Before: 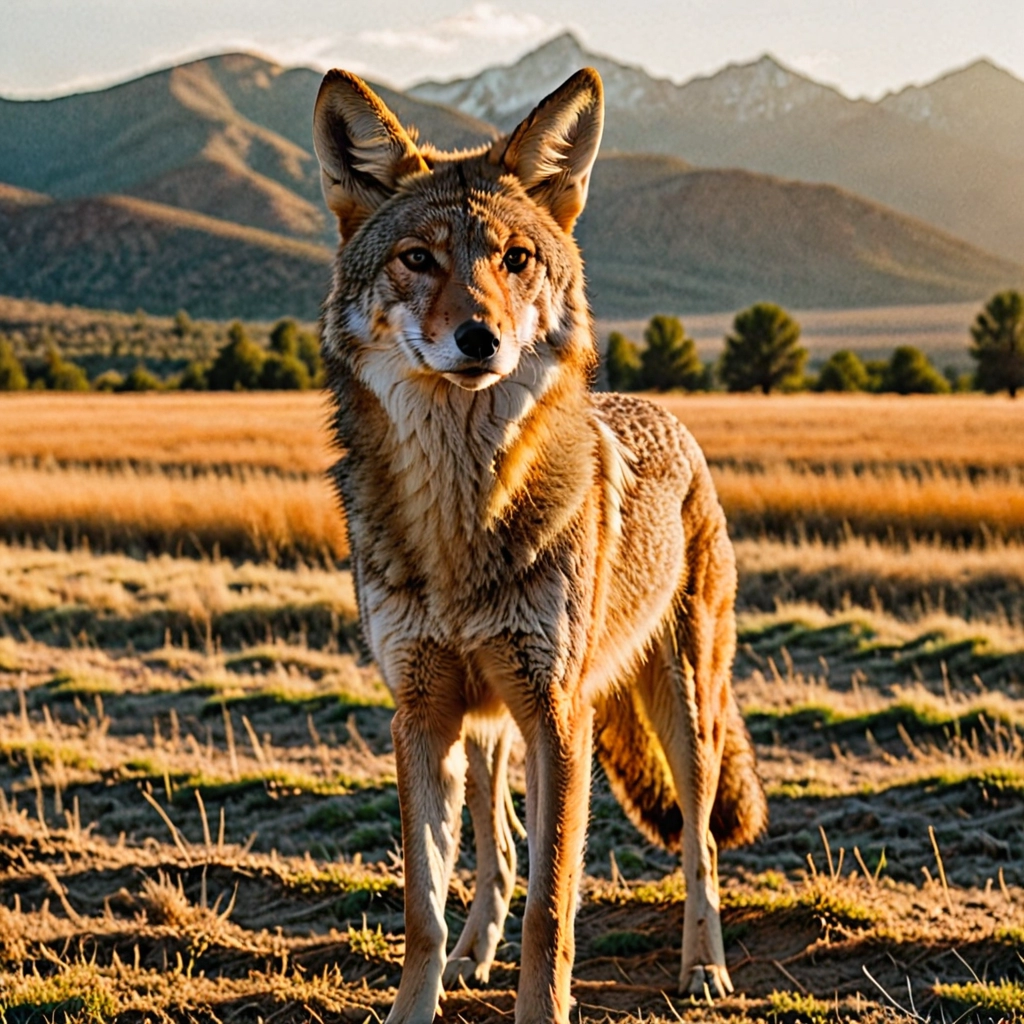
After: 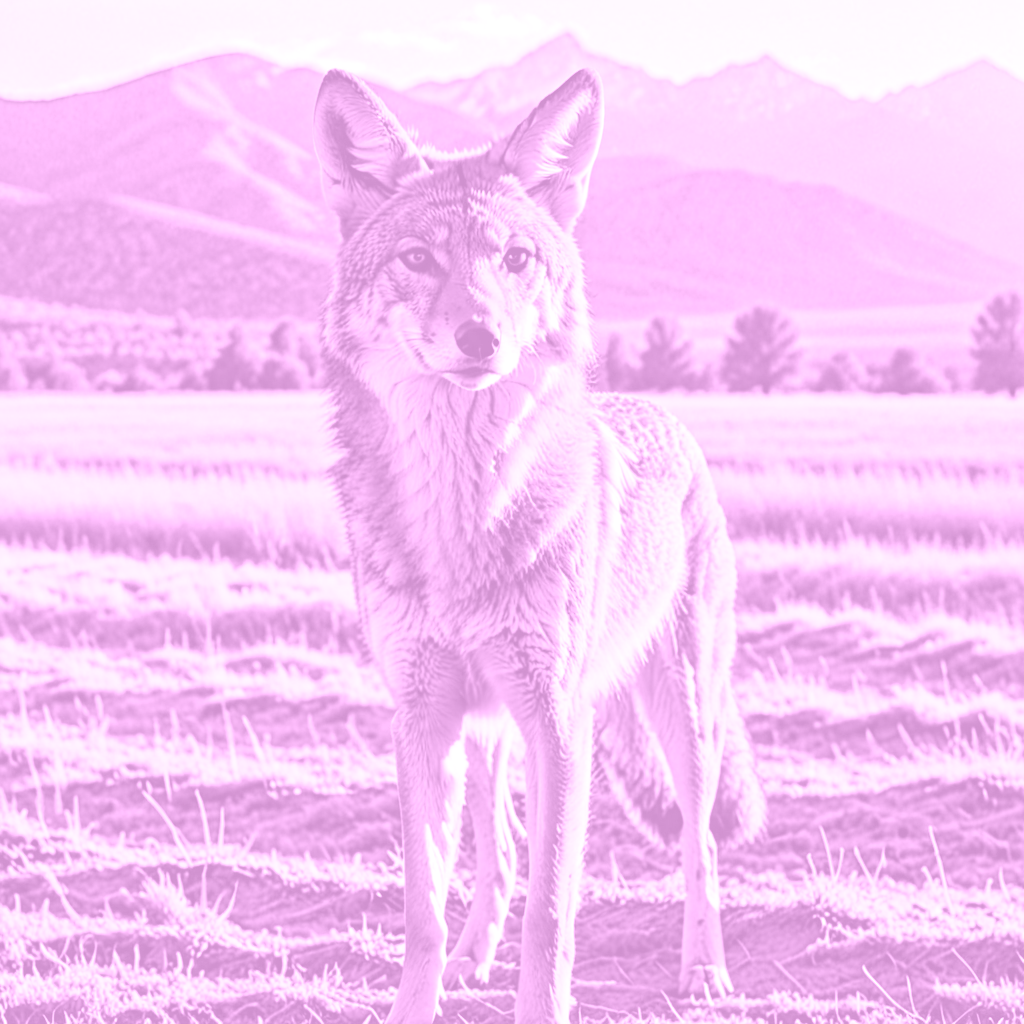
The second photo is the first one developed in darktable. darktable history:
white balance: red 0.926, green 1.003, blue 1.133
local contrast: highlights 100%, shadows 100%, detail 120%, midtone range 0.2
exposure: black level correction 0, exposure 1.2 EV, compensate exposure bias true, compensate highlight preservation false
colorize: hue 331.2°, saturation 75%, source mix 30.28%, lightness 70.52%, version 1
